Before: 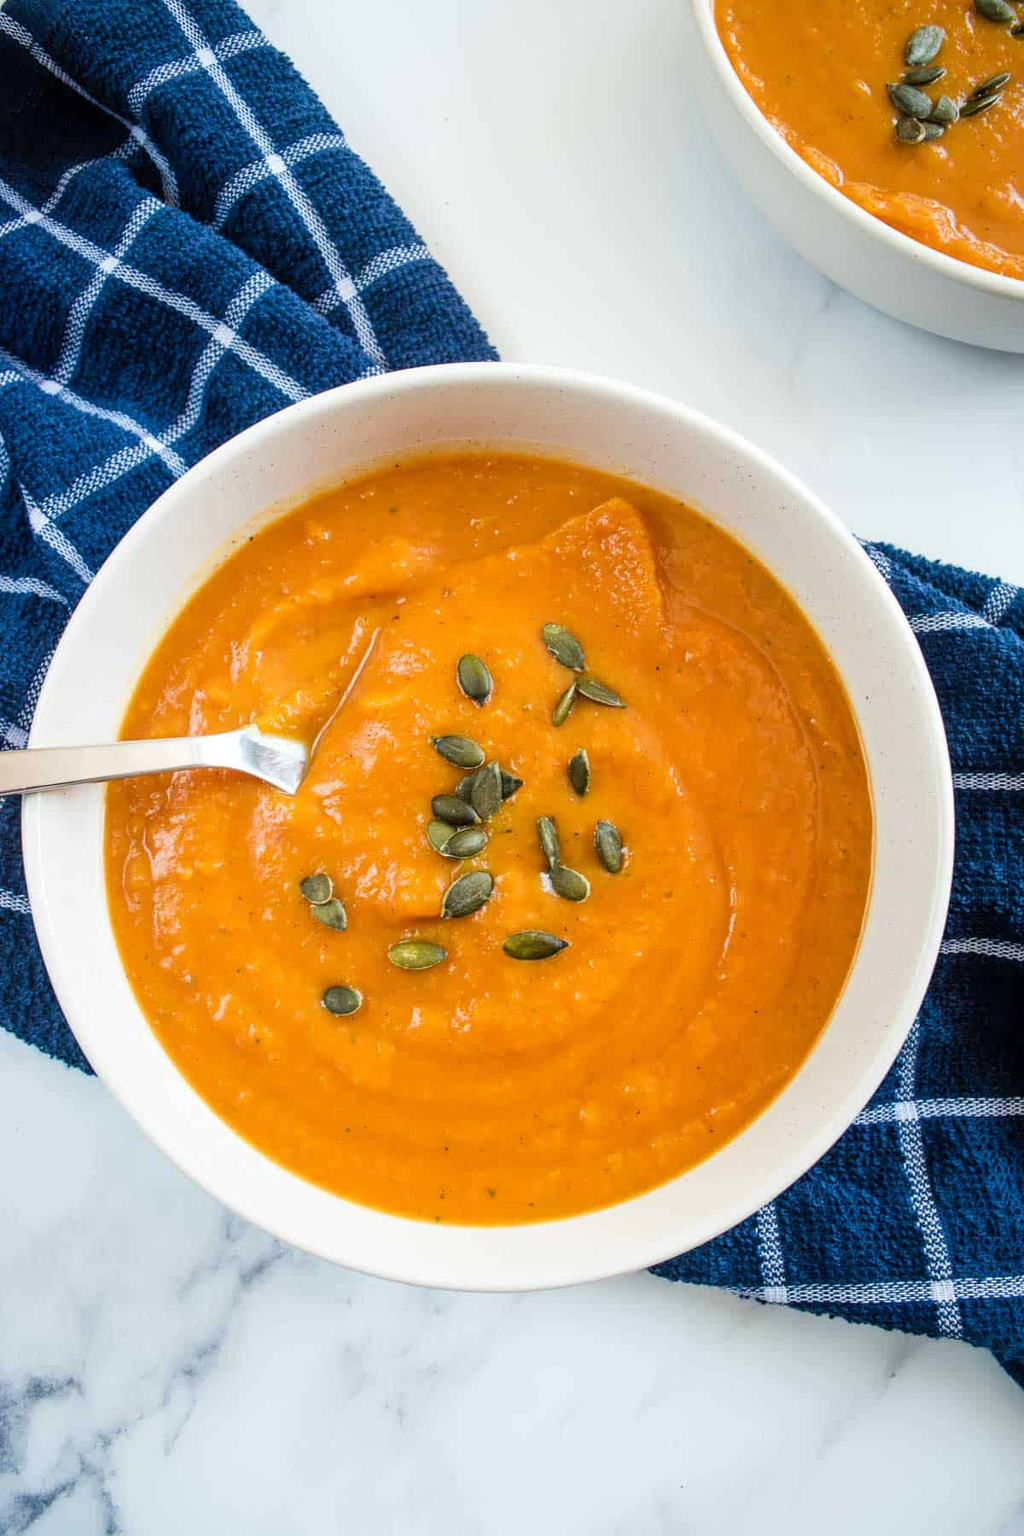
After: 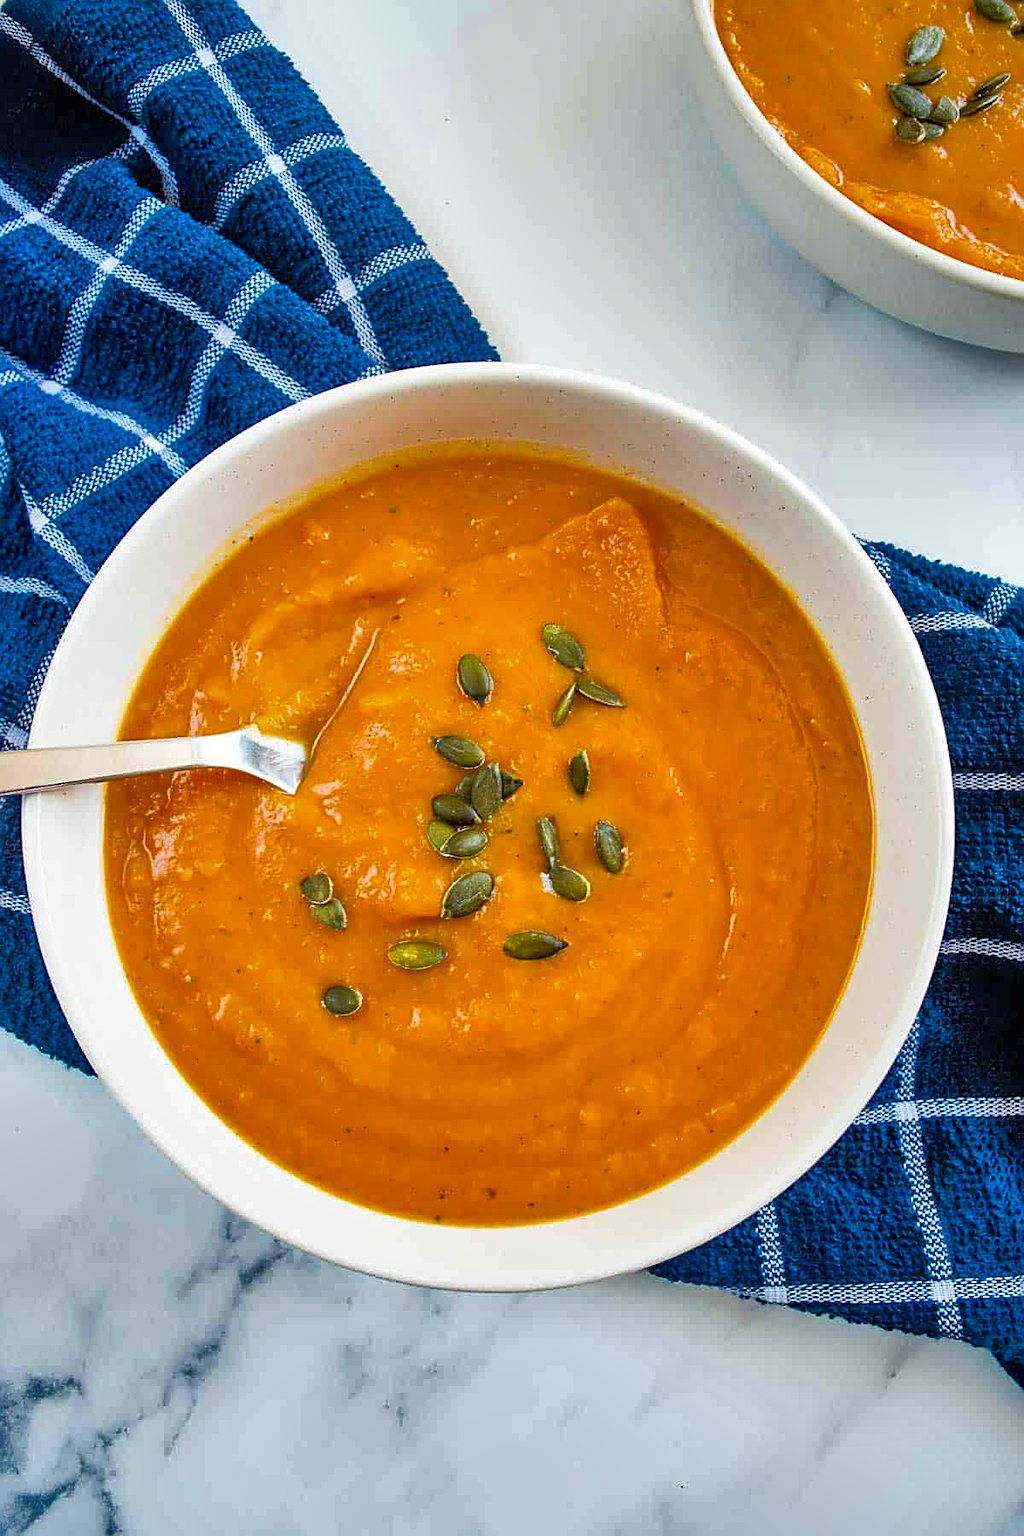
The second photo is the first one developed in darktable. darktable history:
color zones: curves: ch0 [(0, 0.5) (0.143, 0.5) (0.286, 0.5) (0.429, 0.5) (0.571, 0.5) (0.714, 0.476) (0.857, 0.5) (1, 0.5)]; ch2 [(0, 0.5) (0.143, 0.5) (0.286, 0.5) (0.429, 0.5) (0.571, 0.5) (0.714, 0.487) (0.857, 0.5) (1, 0.5)]
sharpen: on, module defaults
shadows and highlights: radius 100.41, shadows 50.55, highlights -64.36, highlights color adjustment 49.82%, soften with gaussian
color balance rgb: perceptual saturation grading › global saturation 20%, global vibrance 20%
rgb curve: curves: ch0 [(0, 0) (0.053, 0.068) (0.122, 0.128) (1, 1)]
haze removal: compatibility mode true, adaptive false
